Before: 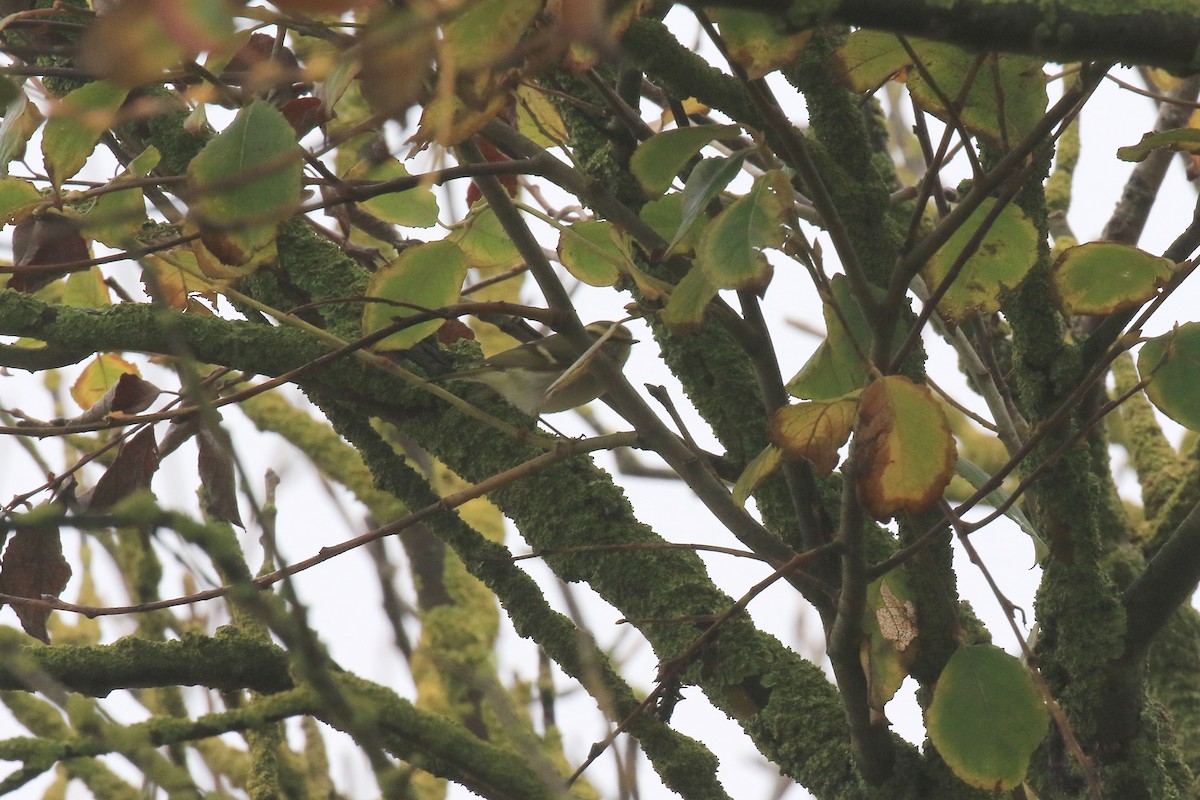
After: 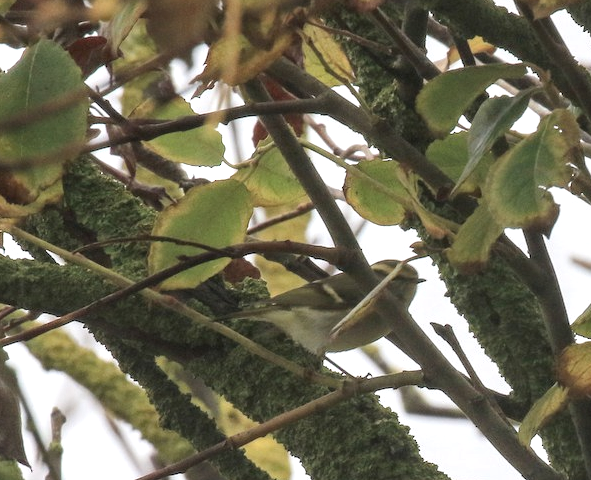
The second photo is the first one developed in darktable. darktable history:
local contrast: detail 150%
crop: left 17.835%, top 7.675%, right 32.881%, bottom 32.213%
